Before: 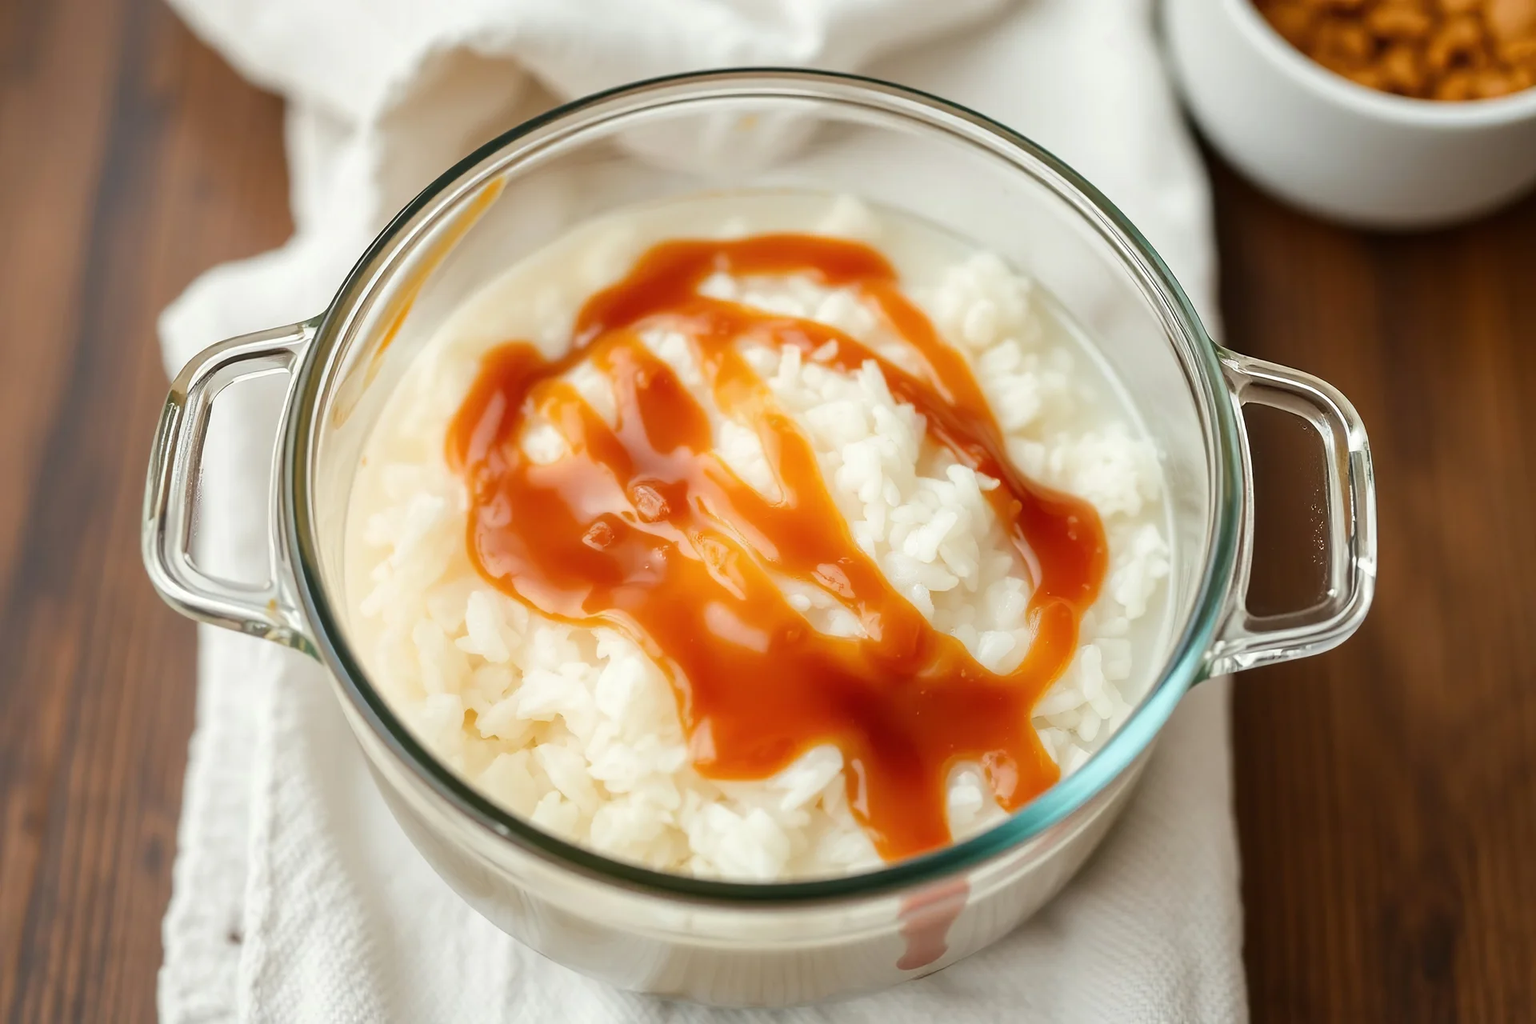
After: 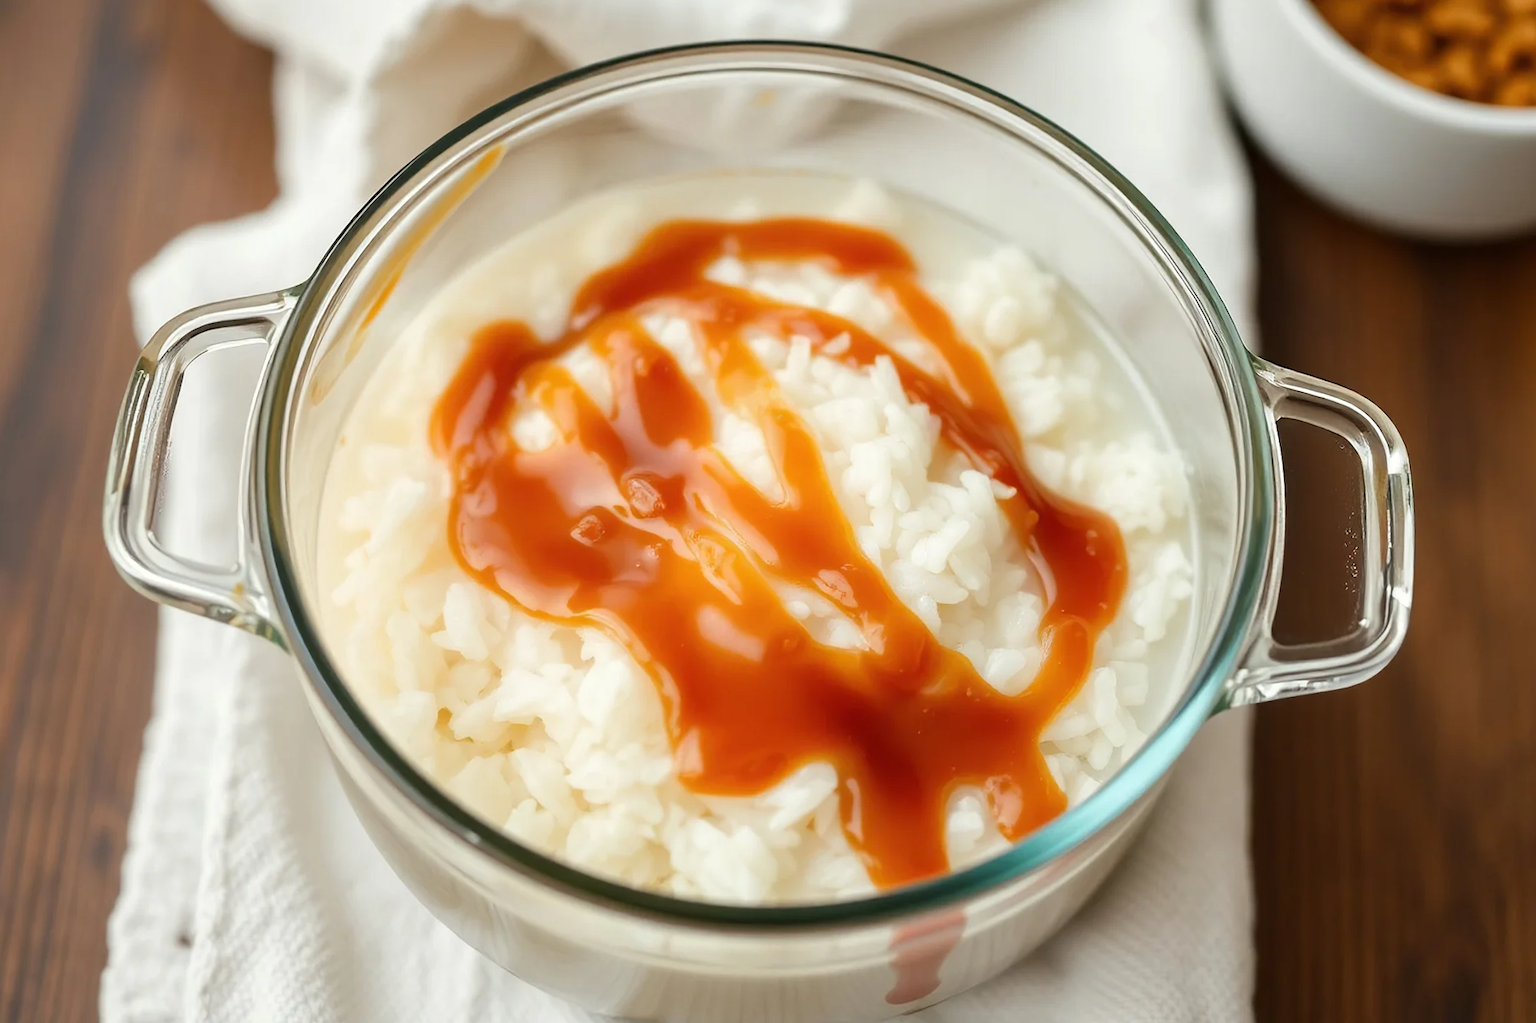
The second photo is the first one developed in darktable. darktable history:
crop and rotate: angle -2.38°
tone equalizer: on, module defaults
